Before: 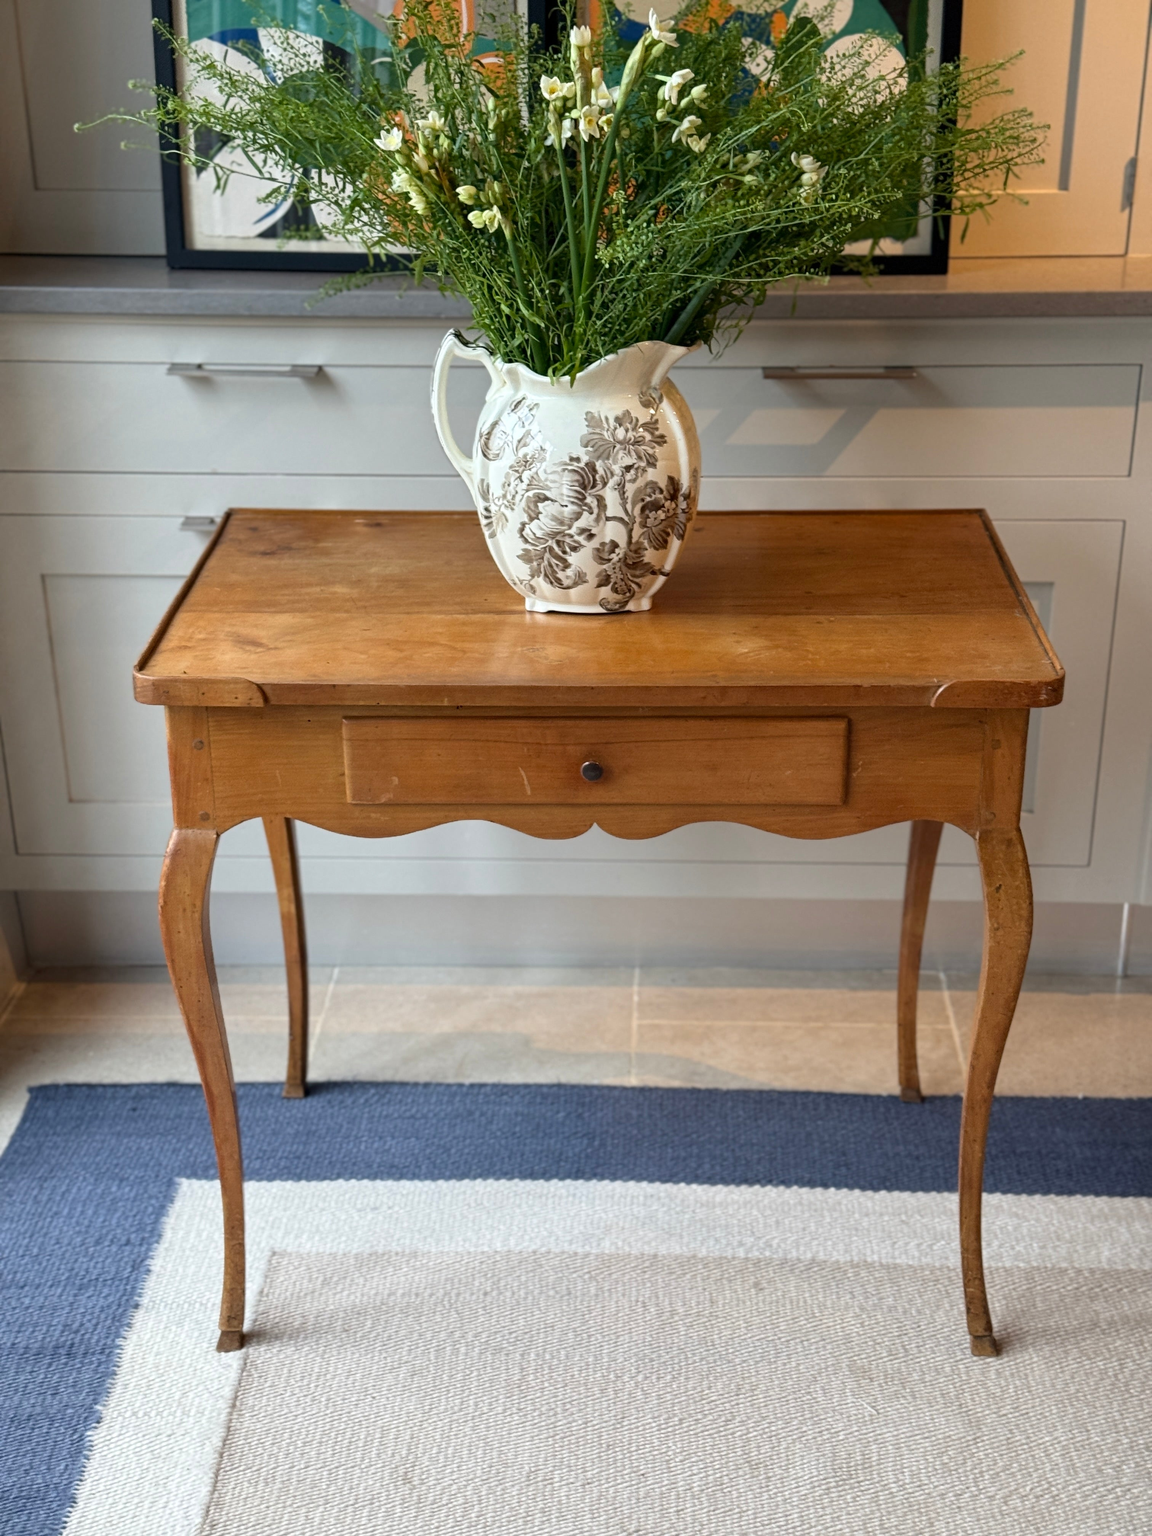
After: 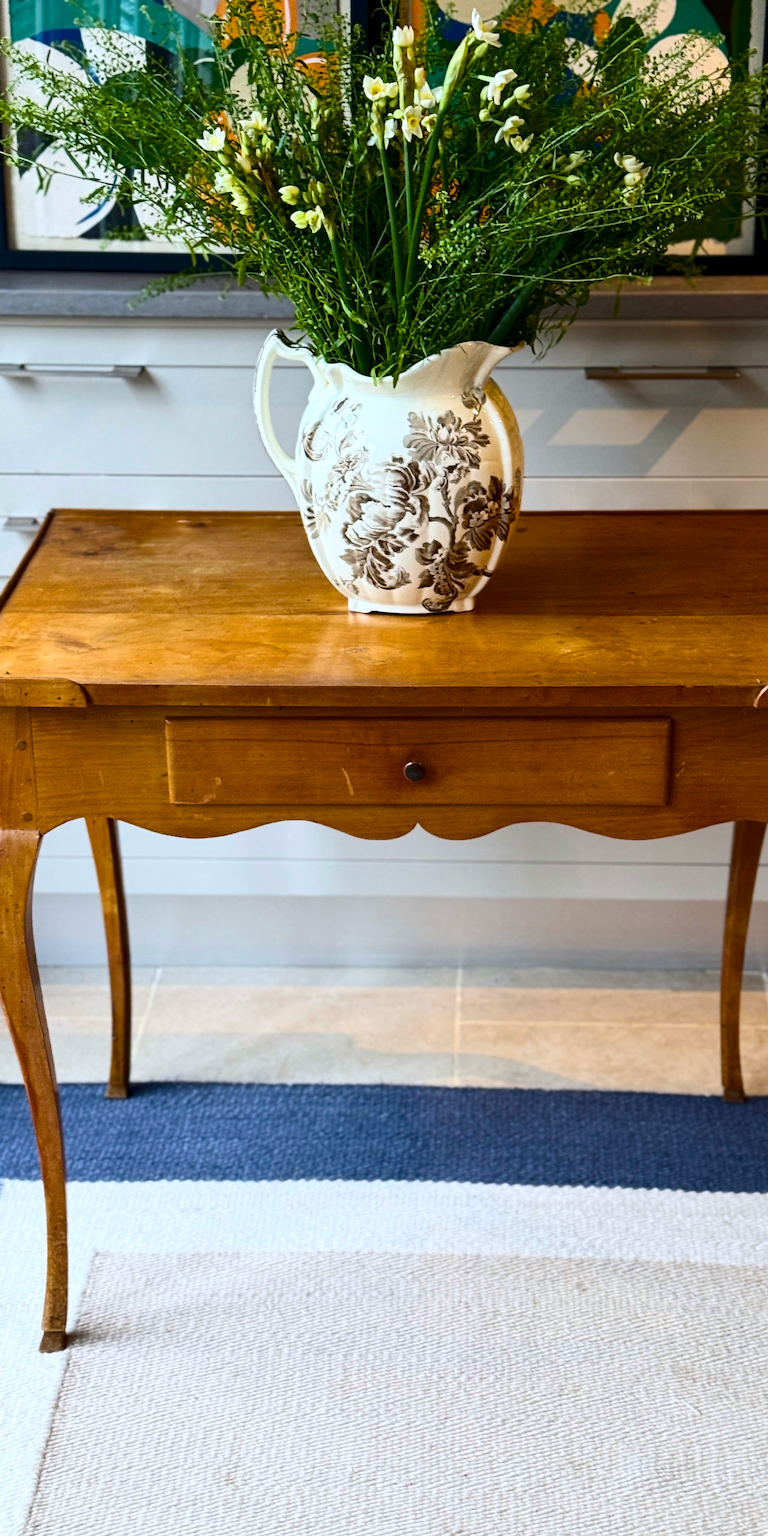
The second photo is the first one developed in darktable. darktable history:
white balance: red 0.976, blue 1.04
contrast brightness saturation: contrast 0.28
color balance rgb: linear chroma grading › global chroma 15%, perceptual saturation grading › global saturation 30%
crop and rotate: left 15.446%, right 17.836%
